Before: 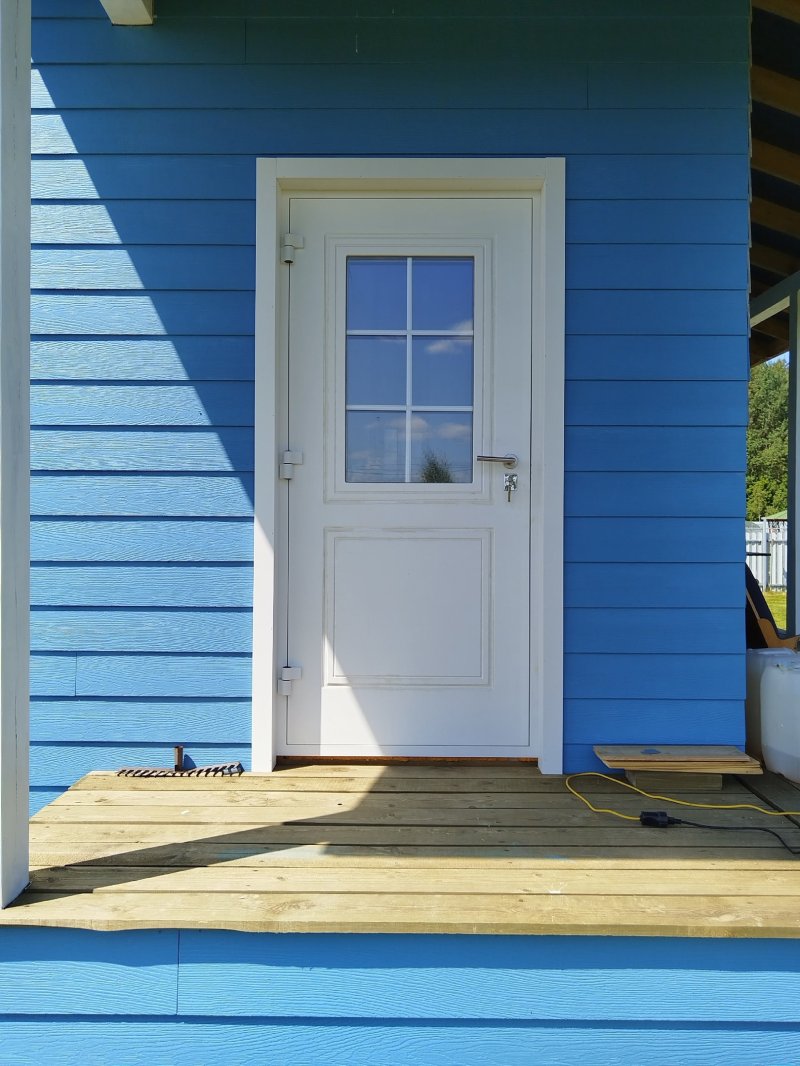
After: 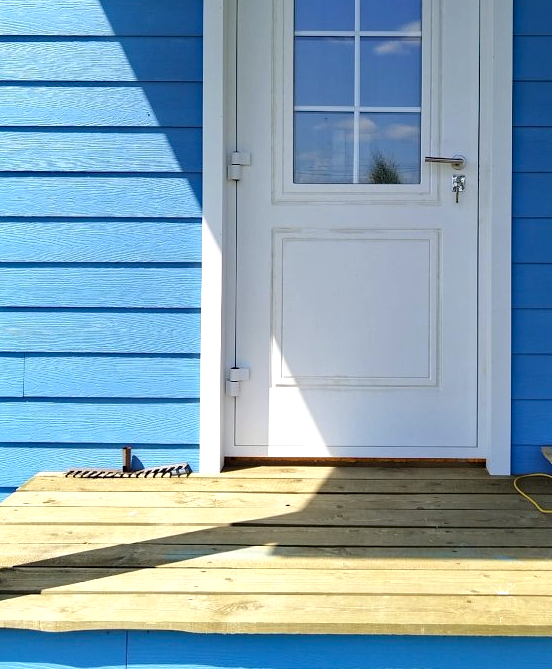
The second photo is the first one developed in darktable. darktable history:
exposure: exposure -0.258 EV, compensate highlight preservation false
tone equalizer: -8 EV -0.761 EV, -7 EV -0.704 EV, -6 EV -0.625 EV, -5 EV -0.362 EV, -3 EV 0.381 EV, -2 EV 0.6 EV, -1 EV 0.69 EV, +0 EV 0.723 EV, mask exposure compensation -0.51 EV
haze removal: compatibility mode true, adaptive false
crop: left 6.616%, top 28.111%, right 24.331%, bottom 8.974%
